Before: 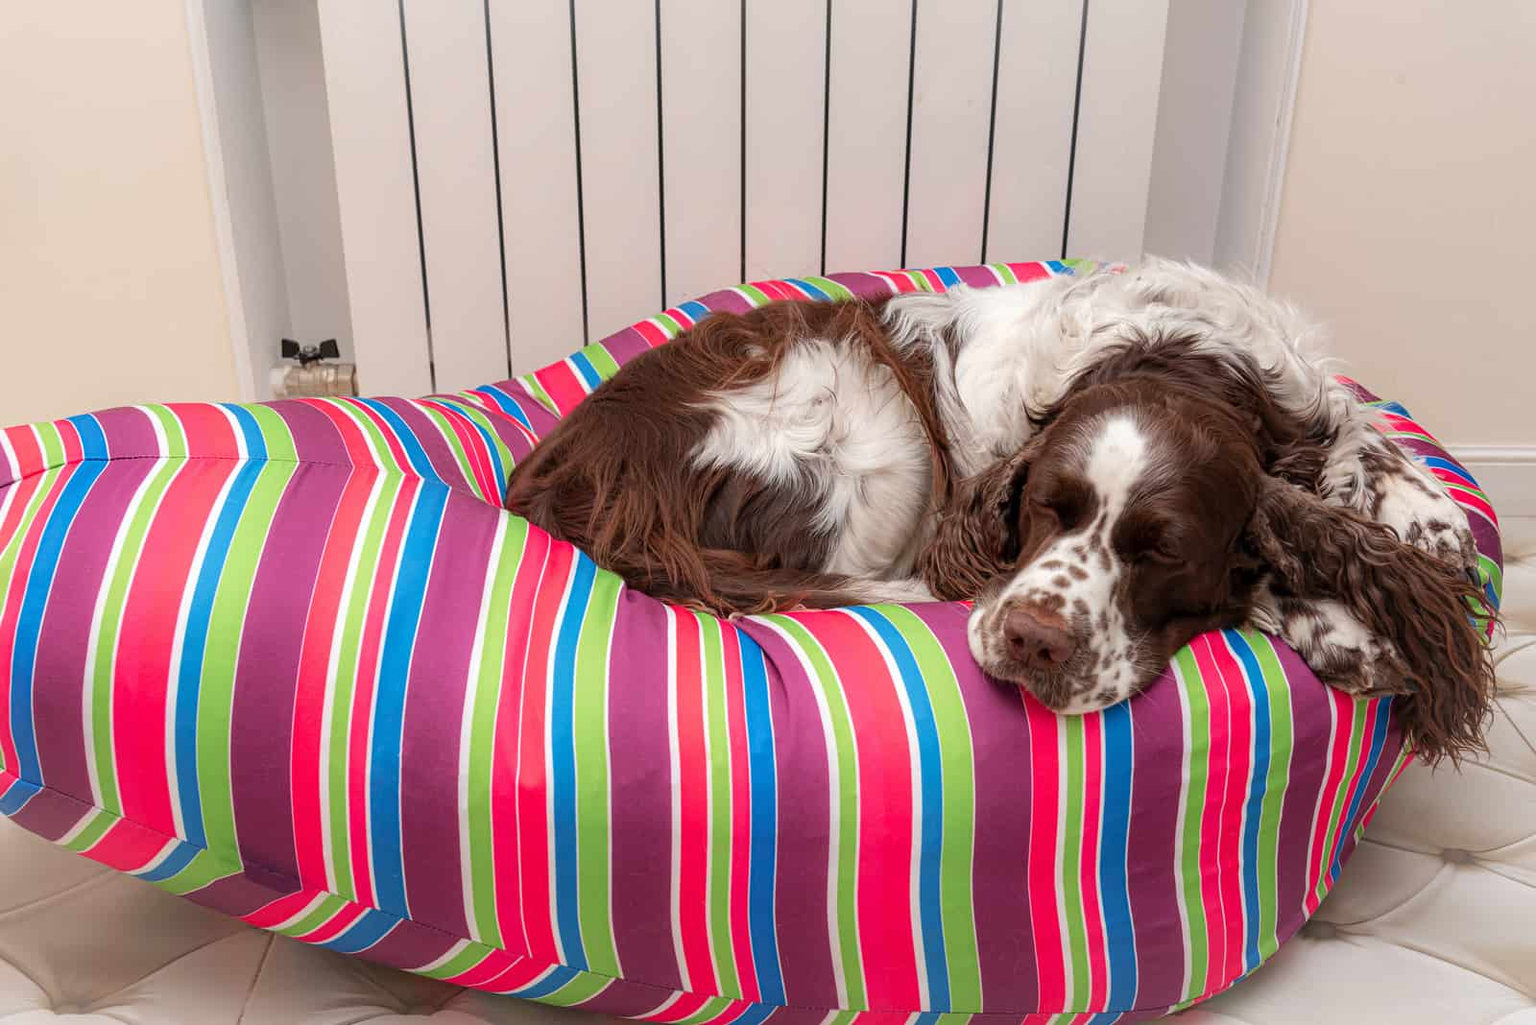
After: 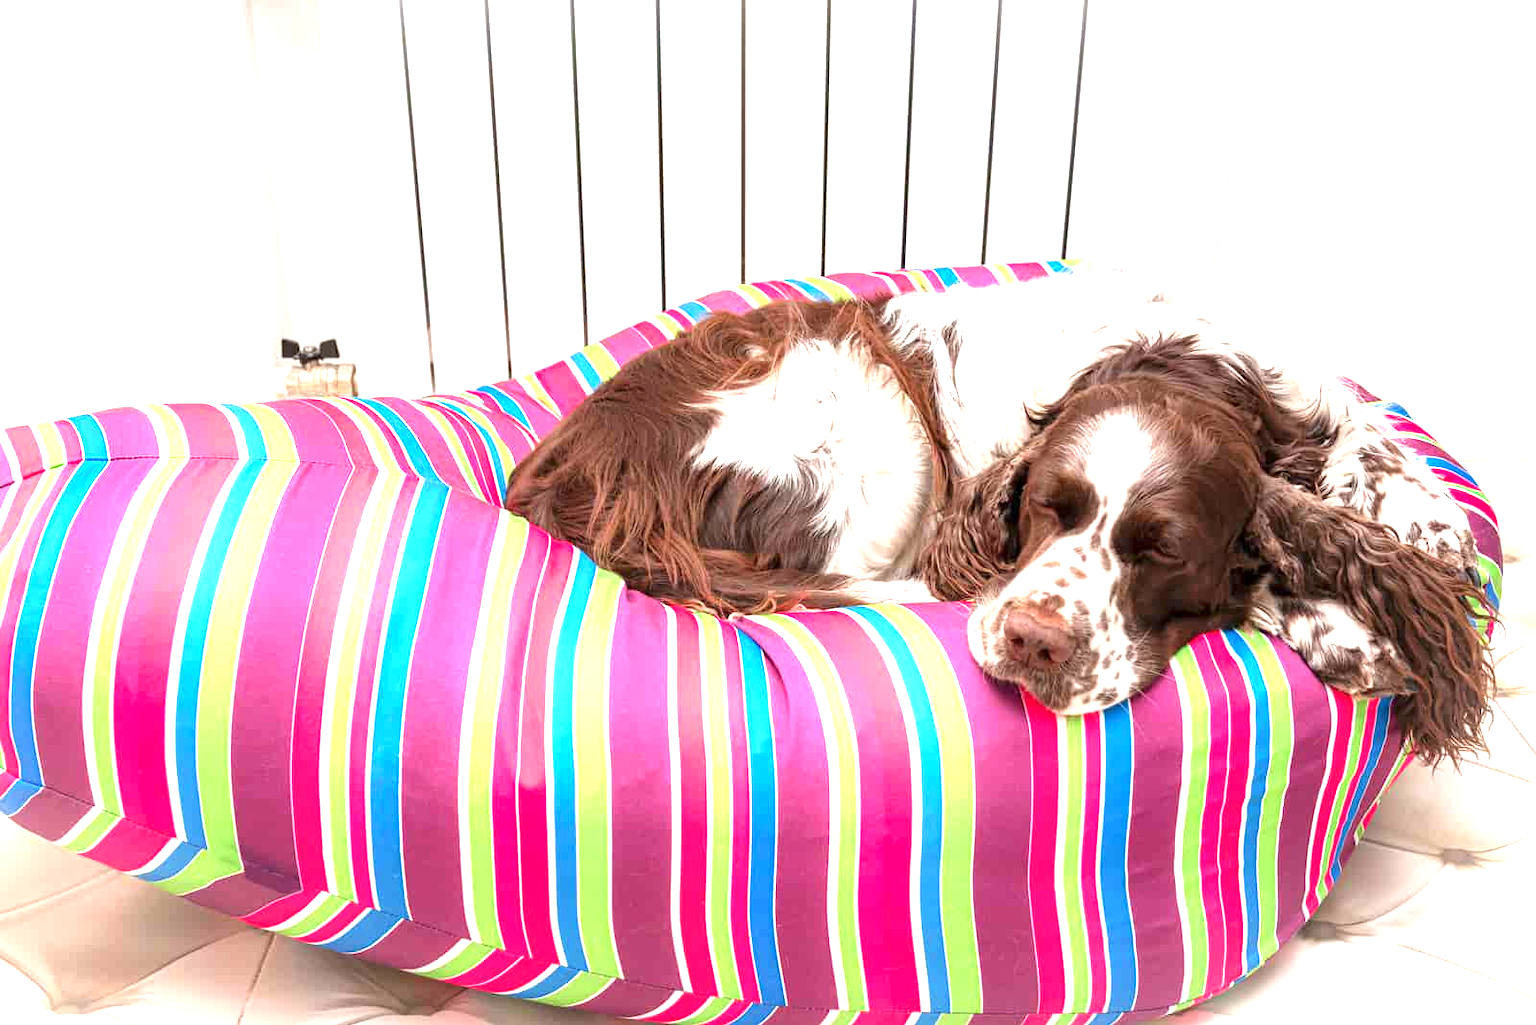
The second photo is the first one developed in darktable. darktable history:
exposure: black level correction 0, exposure 1.683 EV, compensate highlight preservation false
local contrast: mode bilateral grid, contrast 19, coarseness 51, detail 119%, midtone range 0.2
